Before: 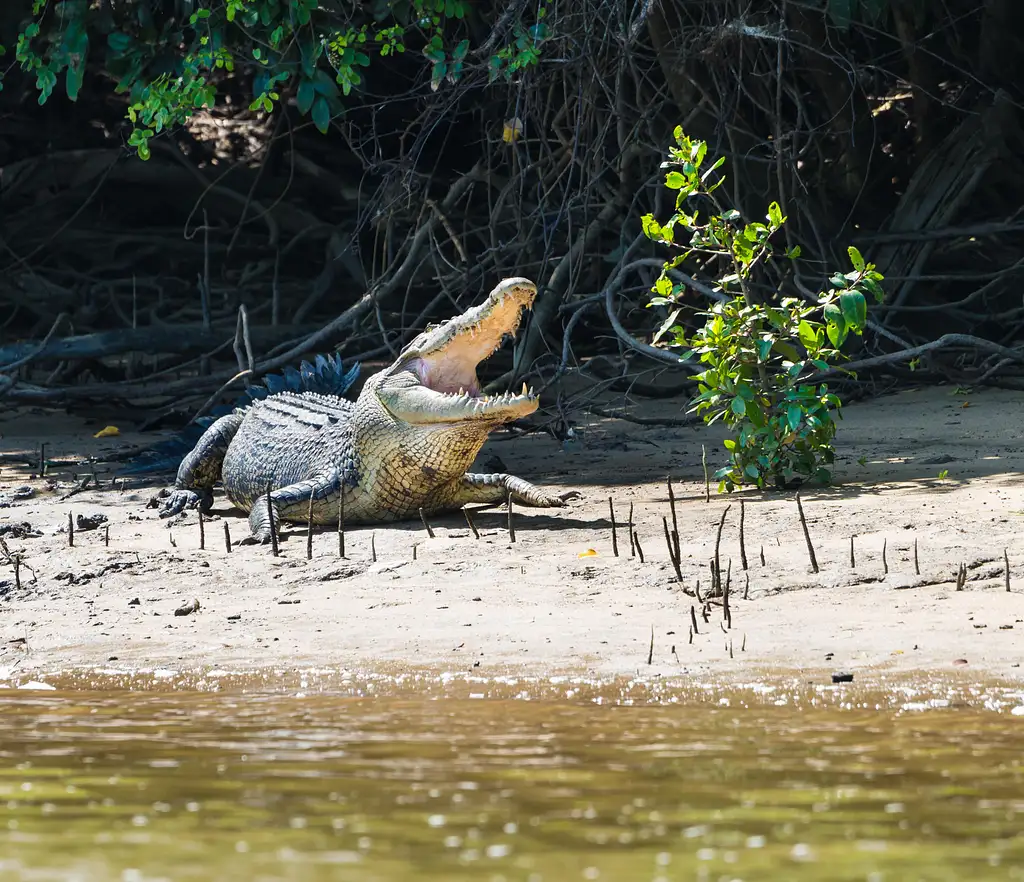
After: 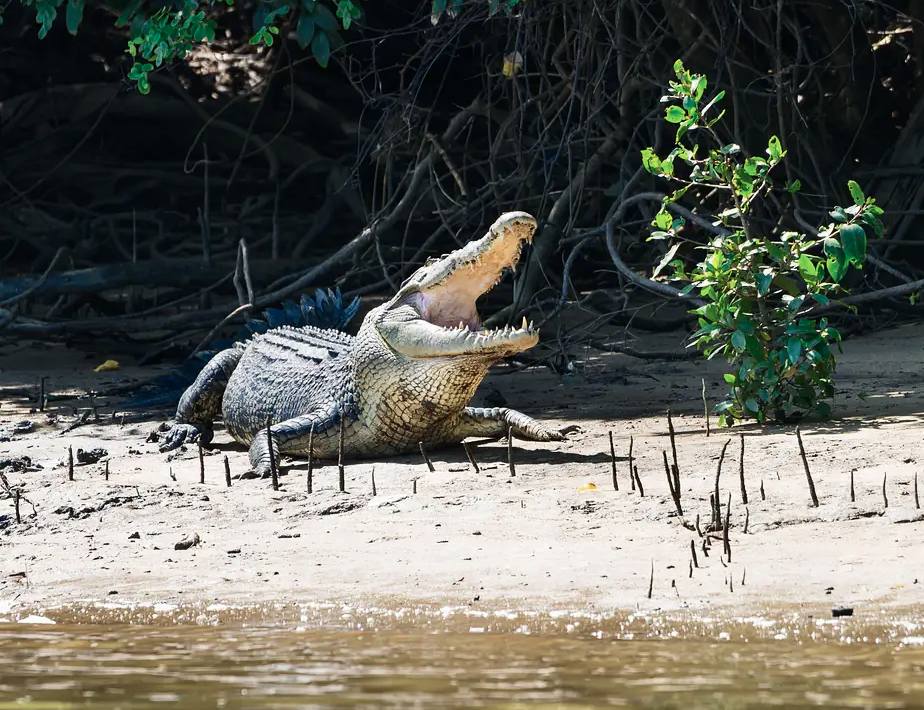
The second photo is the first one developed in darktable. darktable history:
contrast brightness saturation: contrast 0.15, brightness -0.01, saturation 0.1
color zones: curves: ch0 [(0, 0.5) (0.125, 0.4) (0.25, 0.5) (0.375, 0.4) (0.5, 0.4) (0.625, 0.35) (0.75, 0.35) (0.875, 0.5)]; ch1 [(0, 0.35) (0.125, 0.45) (0.25, 0.35) (0.375, 0.35) (0.5, 0.35) (0.625, 0.35) (0.75, 0.45) (0.875, 0.35)]; ch2 [(0, 0.6) (0.125, 0.5) (0.25, 0.5) (0.375, 0.6) (0.5, 0.6) (0.625, 0.5) (0.75, 0.5) (0.875, 0.5)]
crop: top 7.49%, right 9.717%, bottom 11.943%
